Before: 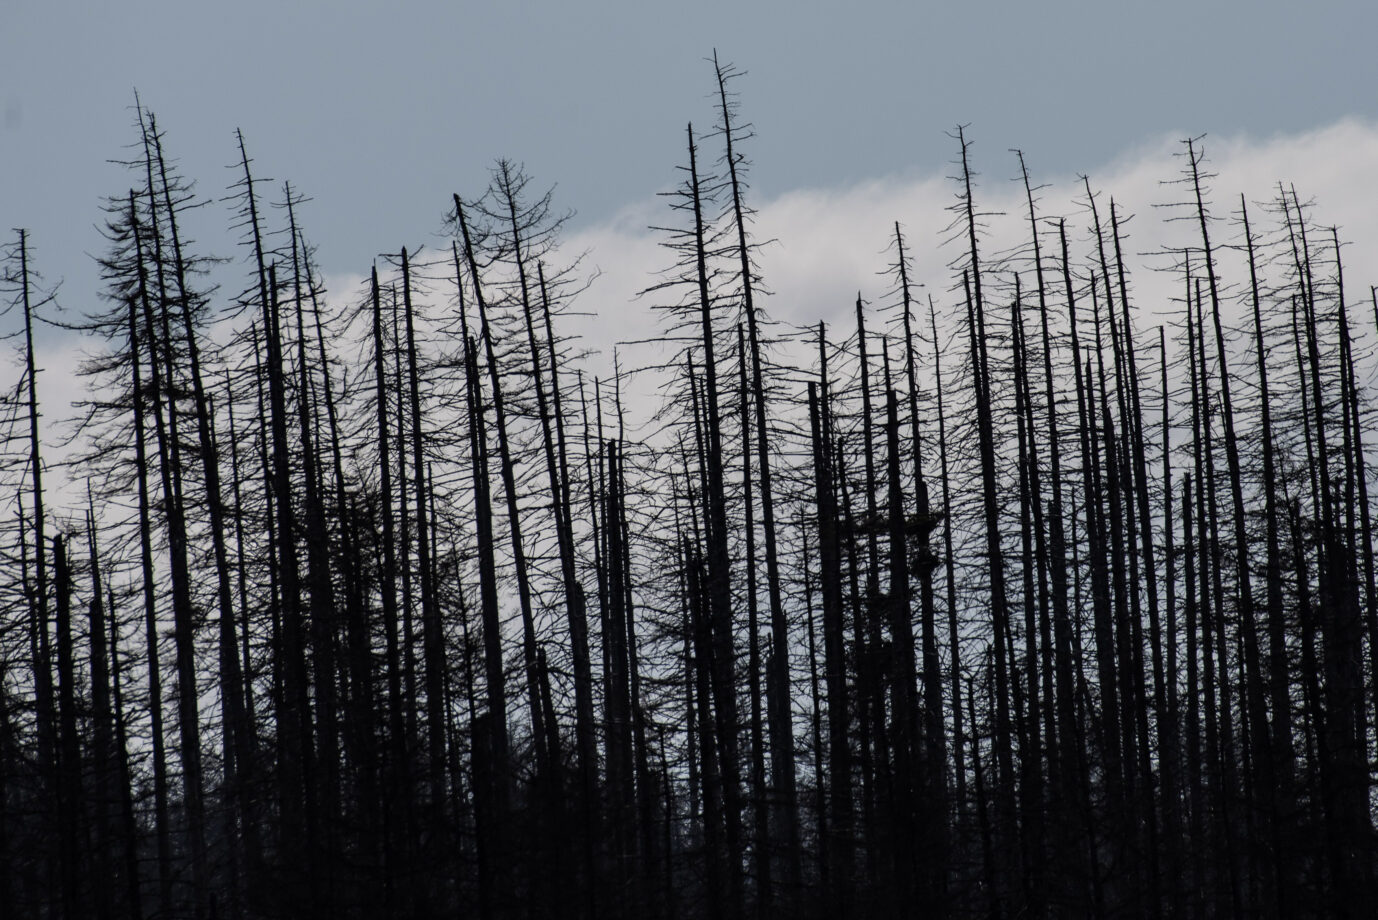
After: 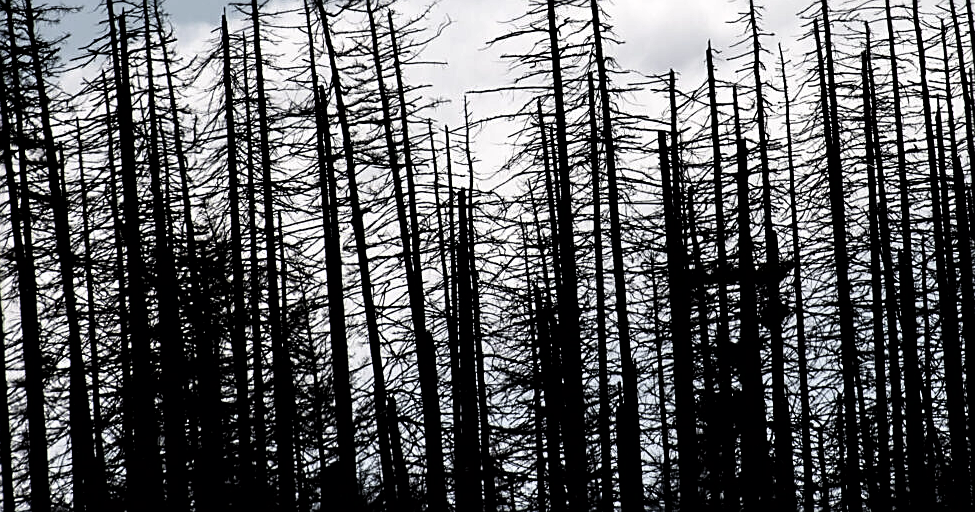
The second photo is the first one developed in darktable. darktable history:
crop: left 10.922%, top 27.3%, right 18.268%, bottom 17.037%
filmic rgb: black relative exposure -8.29 EV, white relative exposure 2.2 EV, hardness 7.14, latitude 84.99%, contrast 1.71, highlights saturation mix -3.39%, shadows ↔ highlights balance -2.11%
sharpen: on, module defaults
